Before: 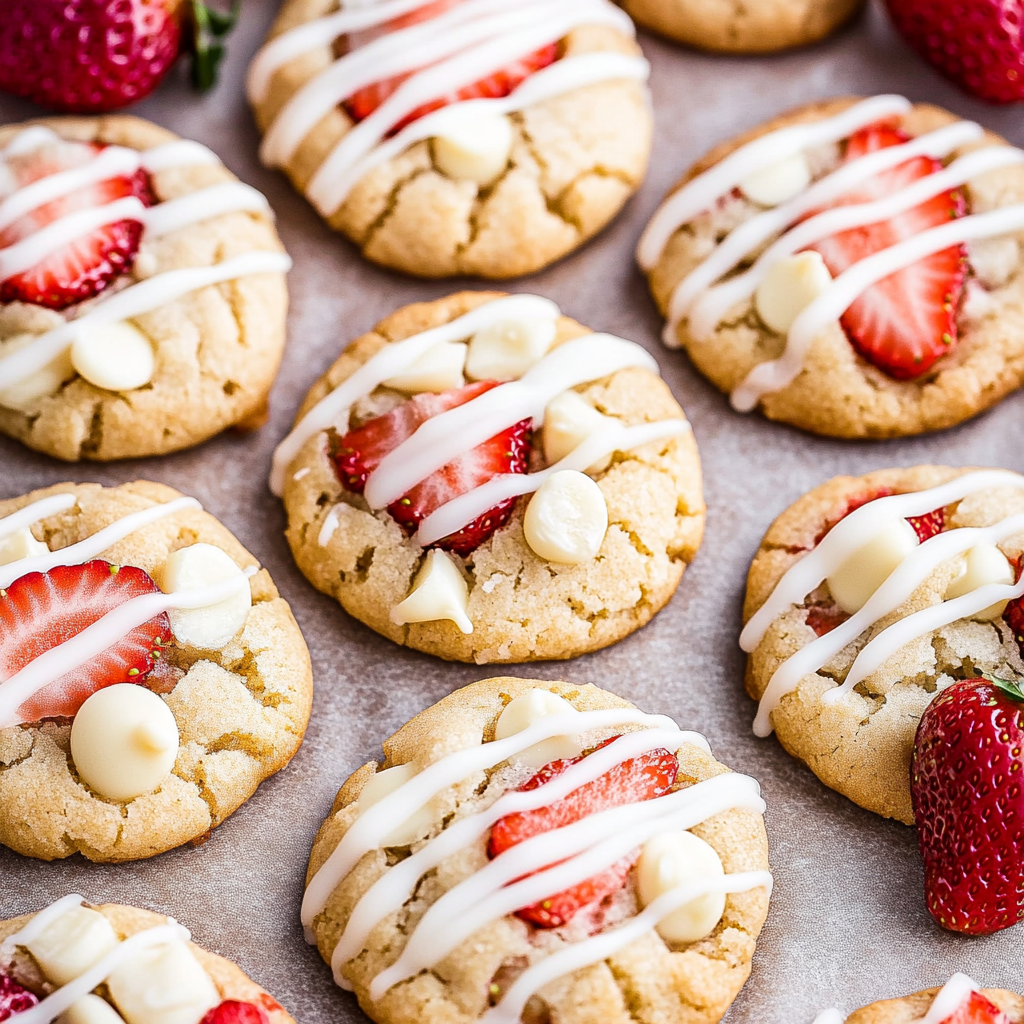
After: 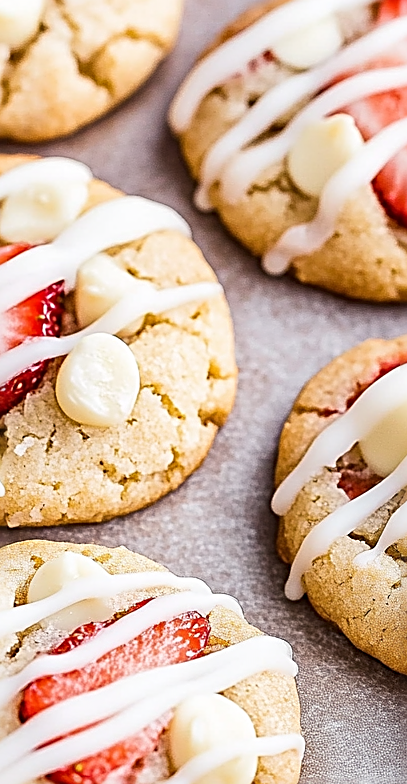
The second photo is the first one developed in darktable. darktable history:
sharpen: radius 2.584, amount 0.688
base curve: exposure shift 0, preserve colors none
crop: left 45.721%, top 13.393%, right 14.118%, bottom 10.01%
